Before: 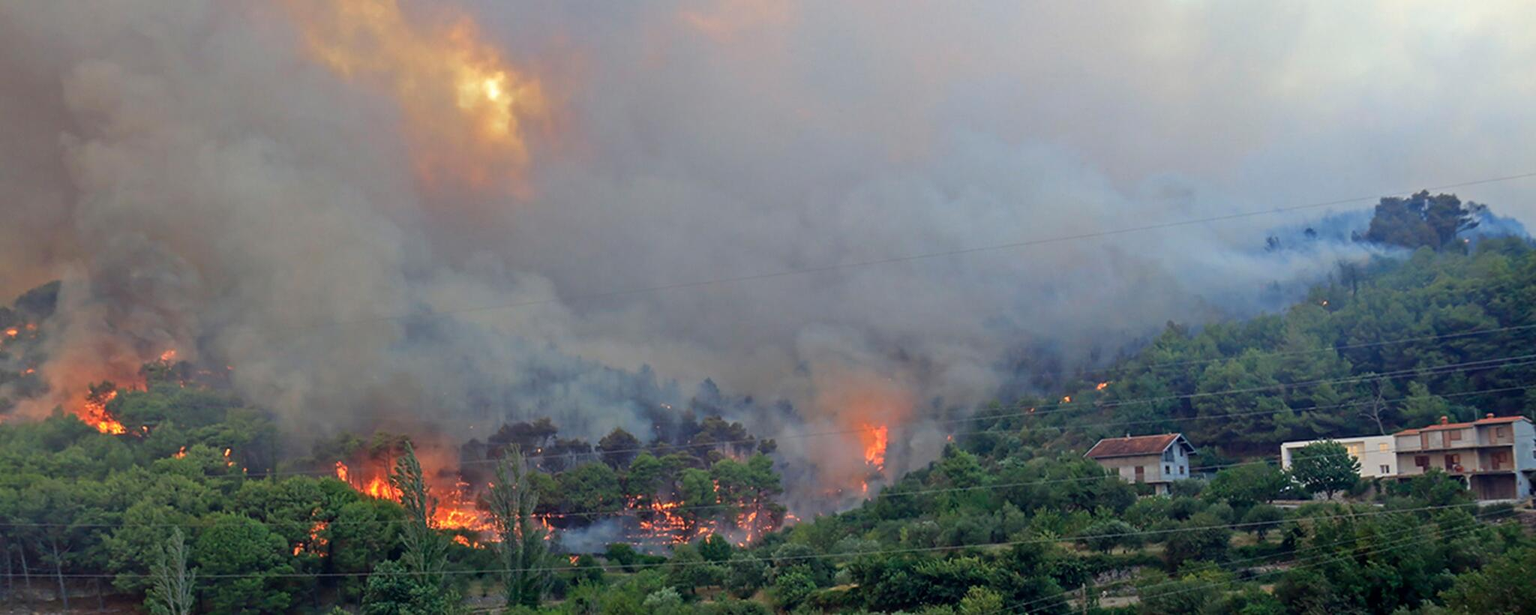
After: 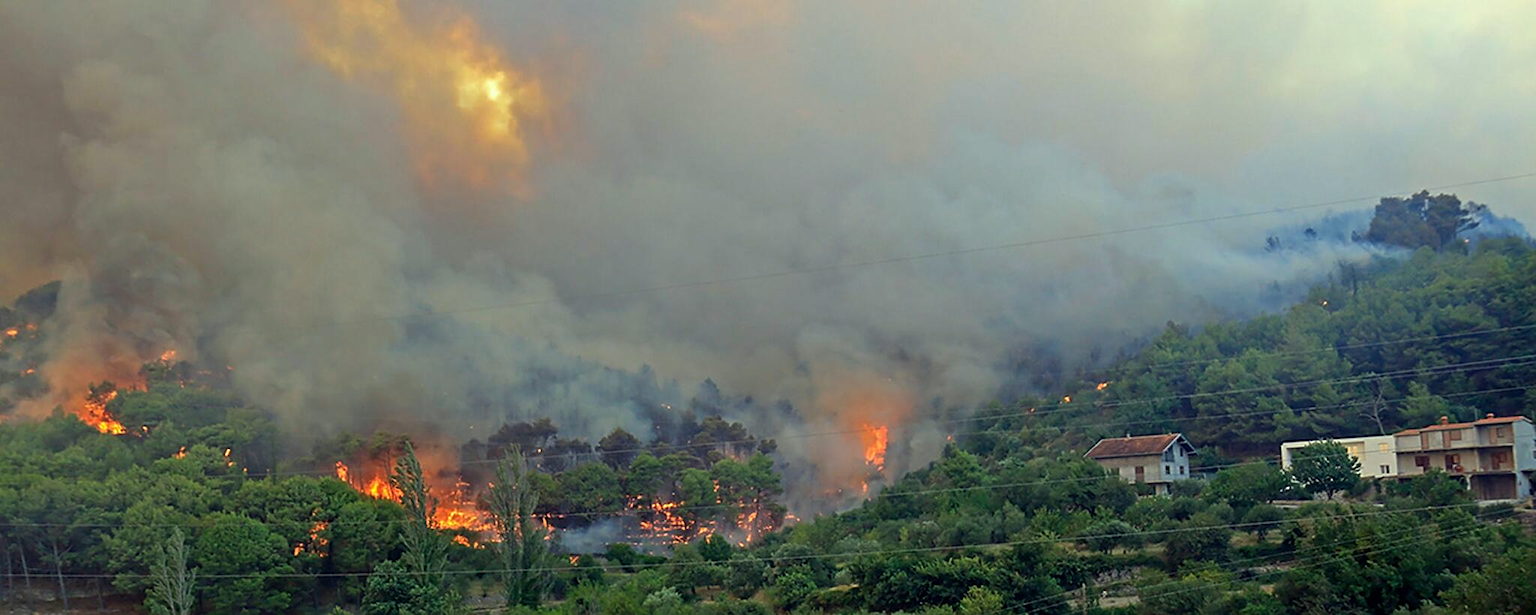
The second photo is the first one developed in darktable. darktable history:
sharpen: on, module defaults
color correction: highlights a* -5.94, highlights b* 11.19
